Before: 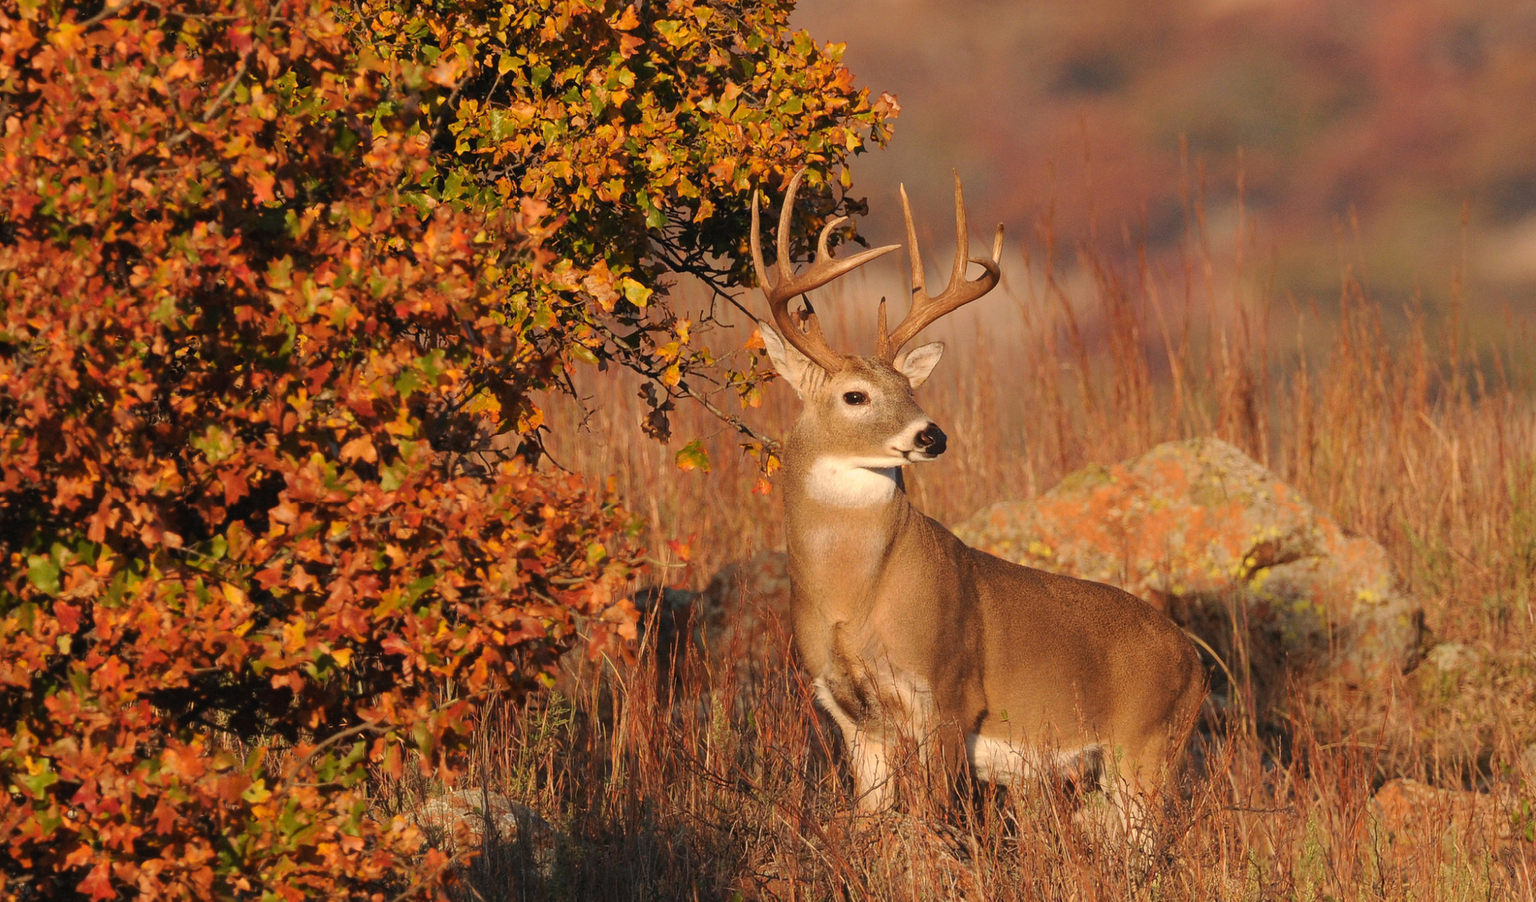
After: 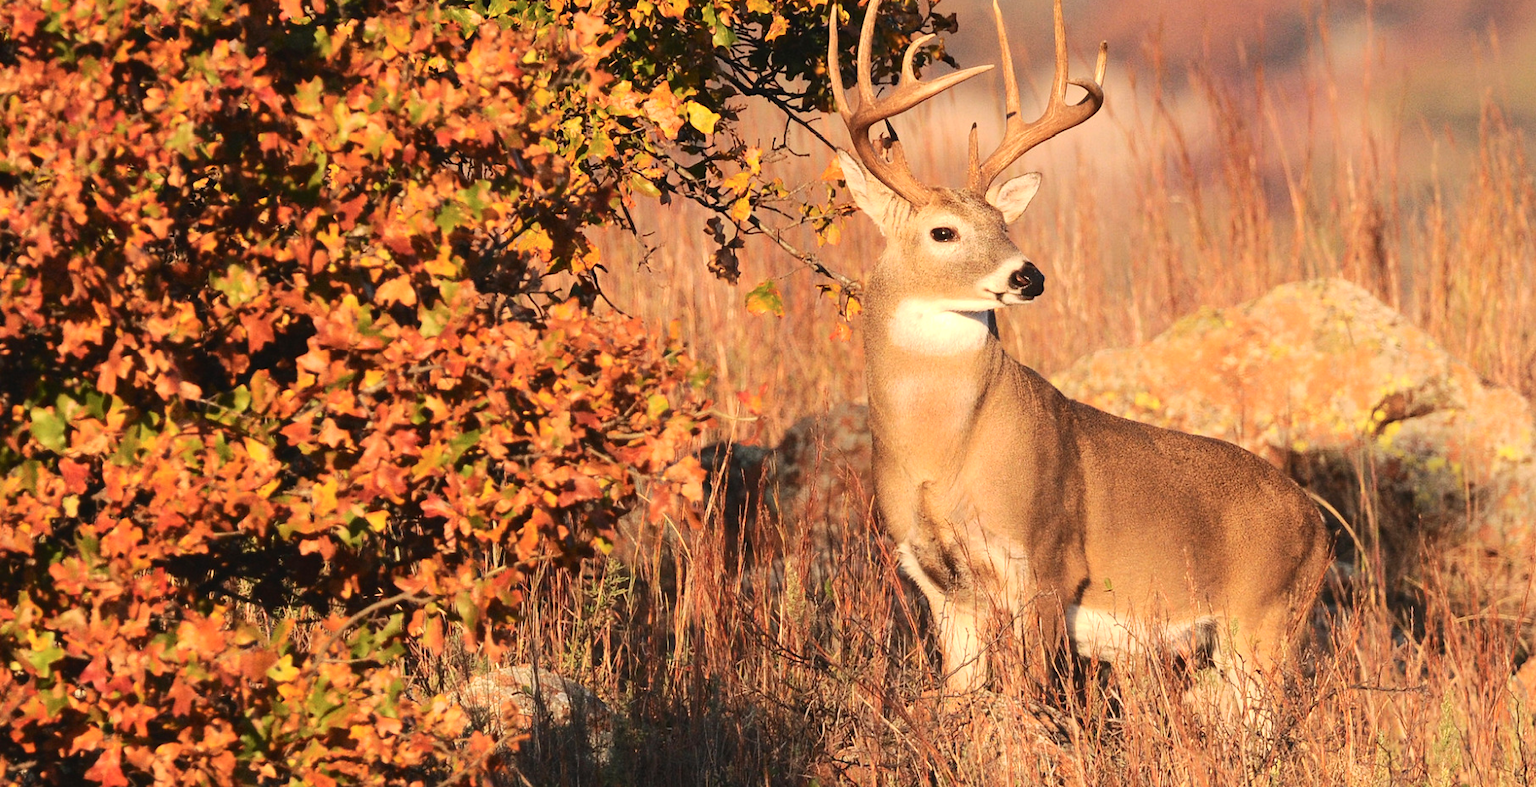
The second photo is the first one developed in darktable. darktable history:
exposure: black level correction 0, exposure 0.499 EV, compensate exposure bias true, compensate highlight preservation false
crop: top 20.662%, right 9.344%, bottom 0.212%
tone curve: curves: ch0 [(0, 0) (0.003, 0.031) (0.011, 0.033) (0.025, 0.036) (0.044, 0.045) (0.069, 0.06) (0.1, 0.079) (0.136, 0.109) (0.177, 0.15) (0.224, 0.192) (0.277, 0.262) (0.335, 0.347) (0.399, 0.433) (0.468, 0.528) (0.543, 0.624) (0.623, 0.705) (0.709, 0.788) (0.801, 0.865) (0.898, 0.933) (1, 1)], color space Lab, independent channels, preserve colors none
